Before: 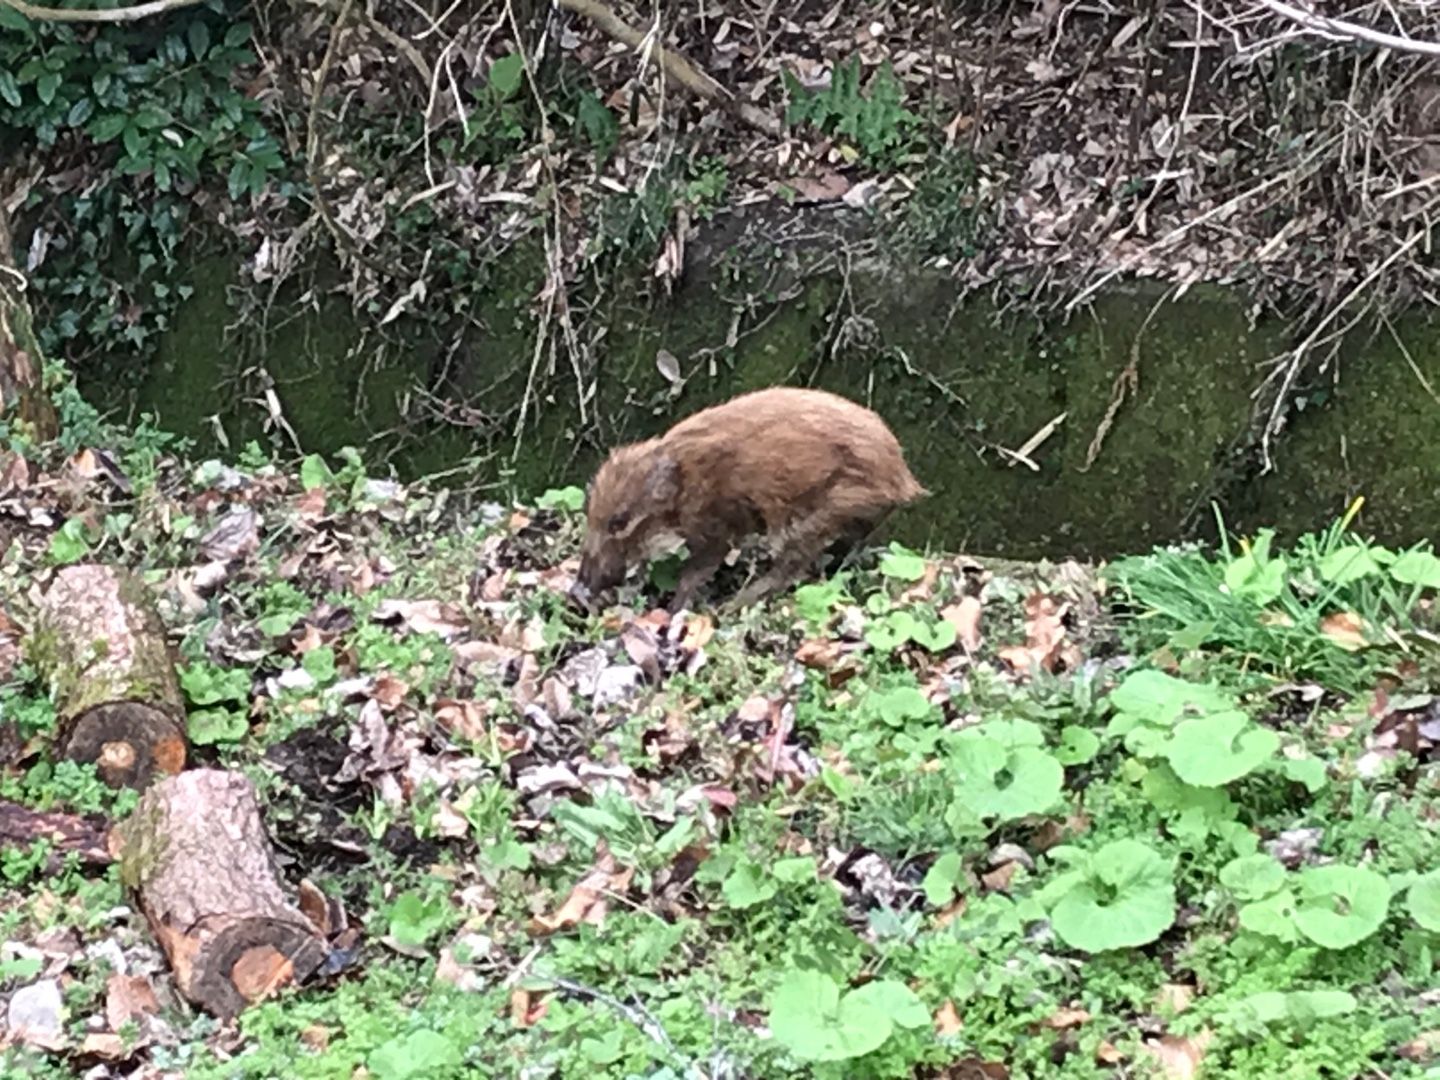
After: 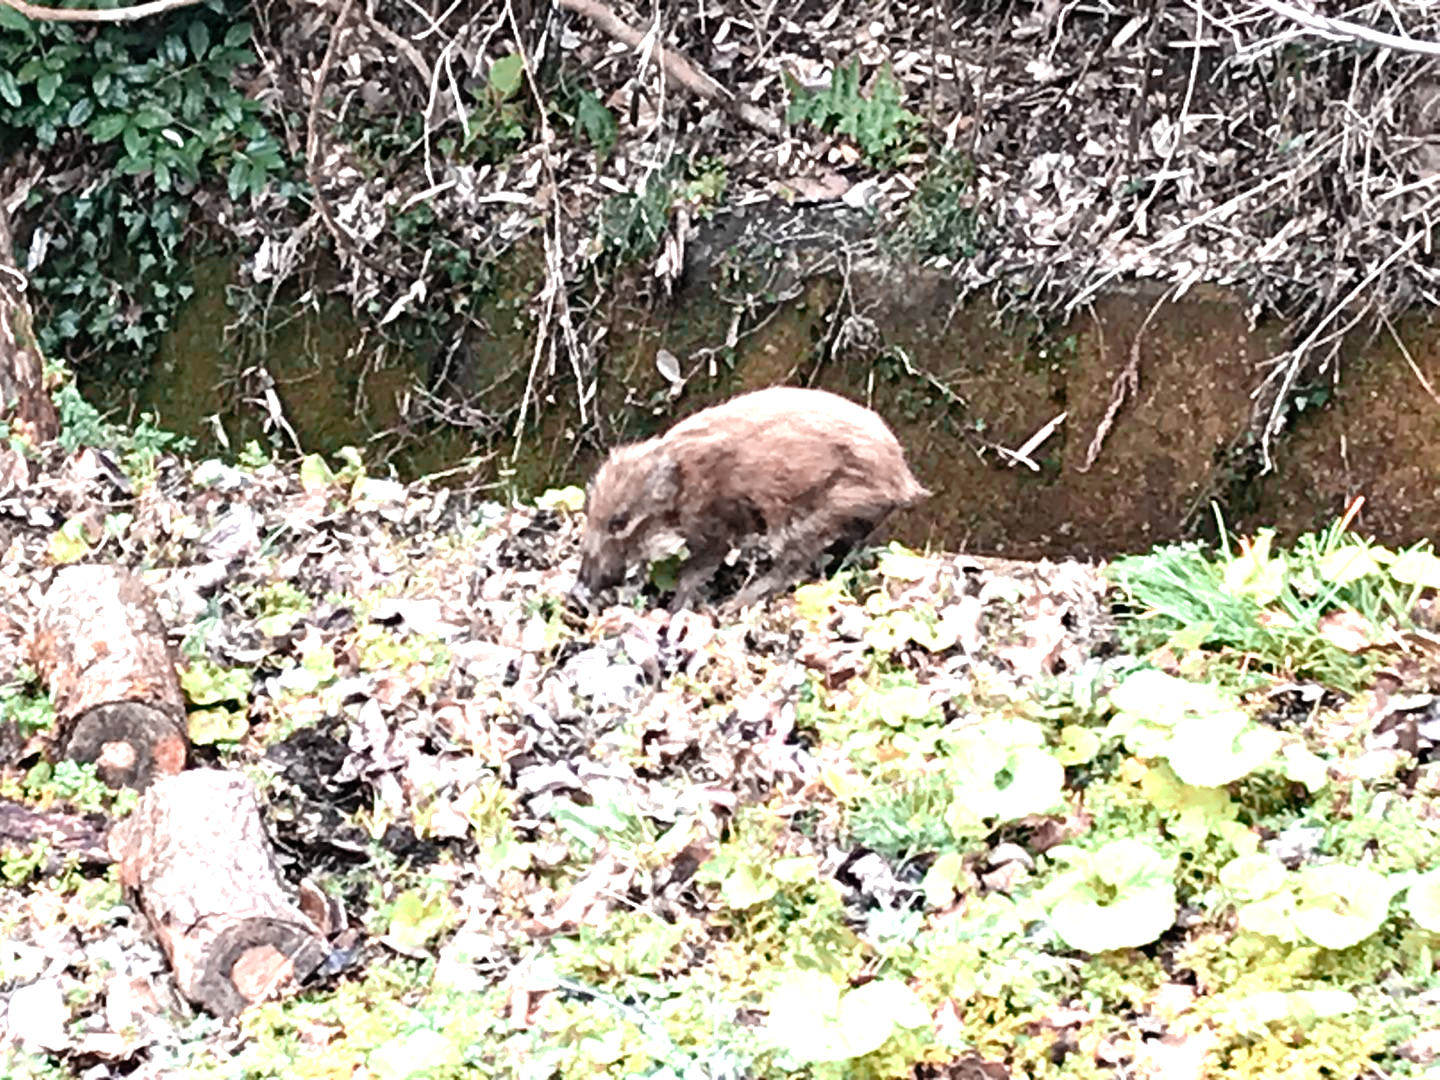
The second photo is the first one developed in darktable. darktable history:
exposure: black level correction 0, exposure 1.1 EV, compensate highlight preservation false
tone curve: curves: ch0 [(0, 0) (0.003, 0.003) (0.011, 0.003) (0.025, 0.007) (0.044, 0.014) (0.069, 0.02) (0.1, 0.03) (0.136, 0.054) (0.177, 0.099) (0.224, 0.156) (0.277, 0.227) (0.335, 0.302) (0.399, 0.375) (0.468, 0.456) (0.543, 0.54) (0.623, 0.625) (0.709, 0.717) (0.801, 0.807) (0.898, 0.895) (1, 1)], preserve colors none
contrast brightness saturation: contrast 0.06, brightness -0.01, saturation -0.23
color zones: curves: ch2 [(0, 0.5) (0.084, 0.497) (0.323, 0.335) (0.4, 0.497) (1, 0.5)], process mode strong
